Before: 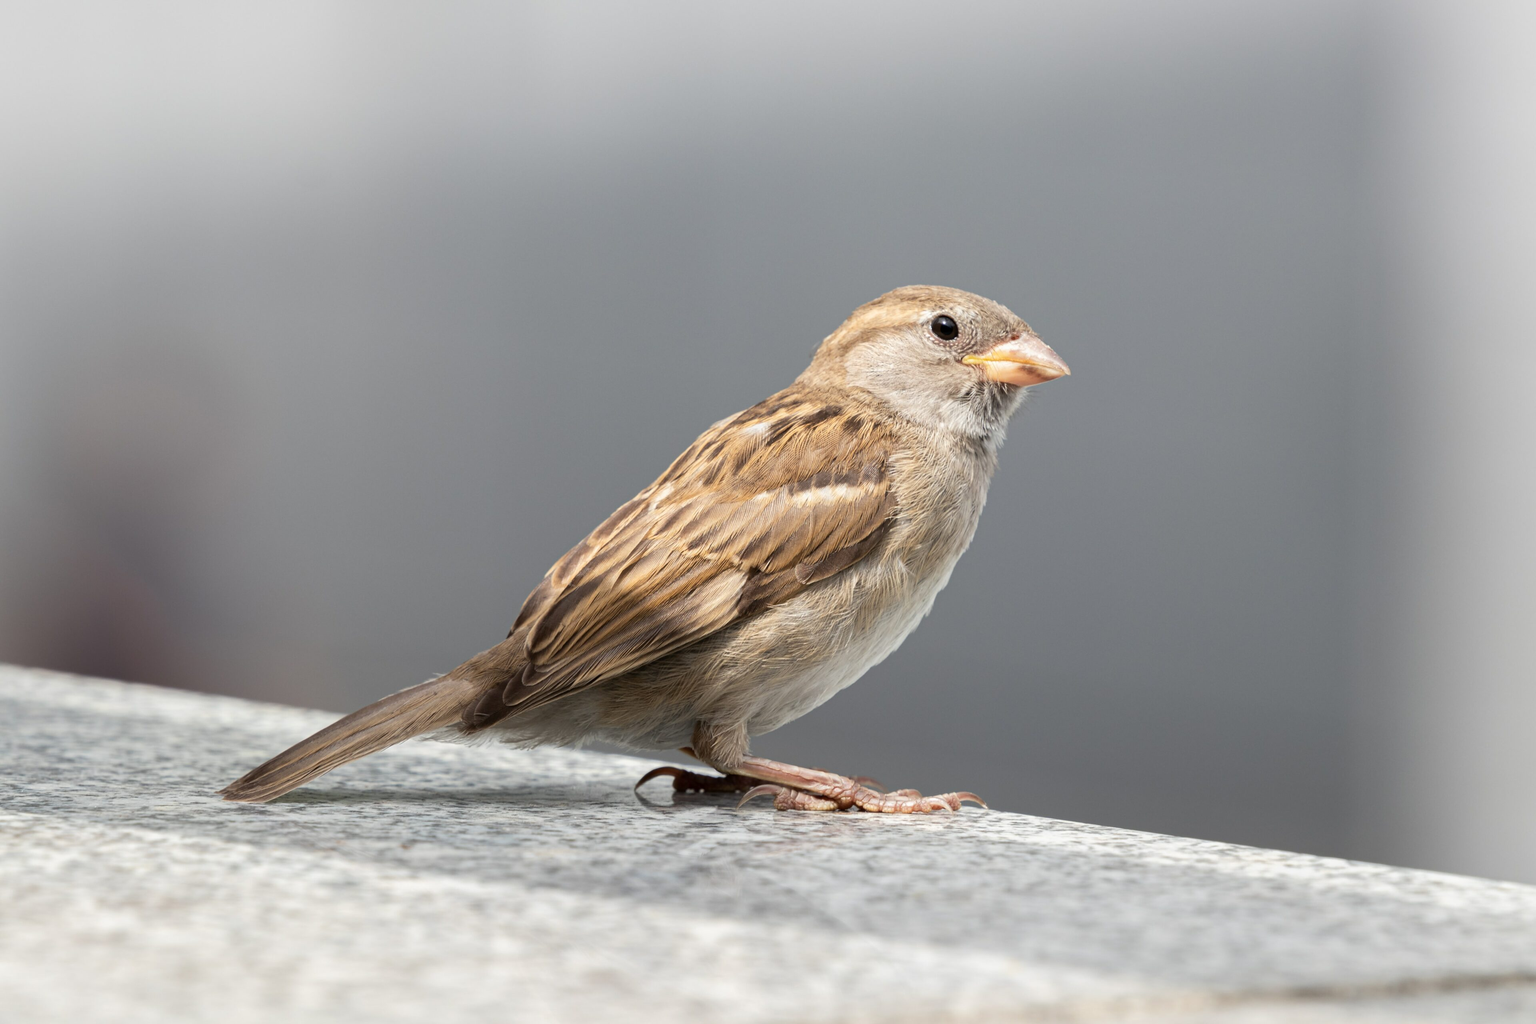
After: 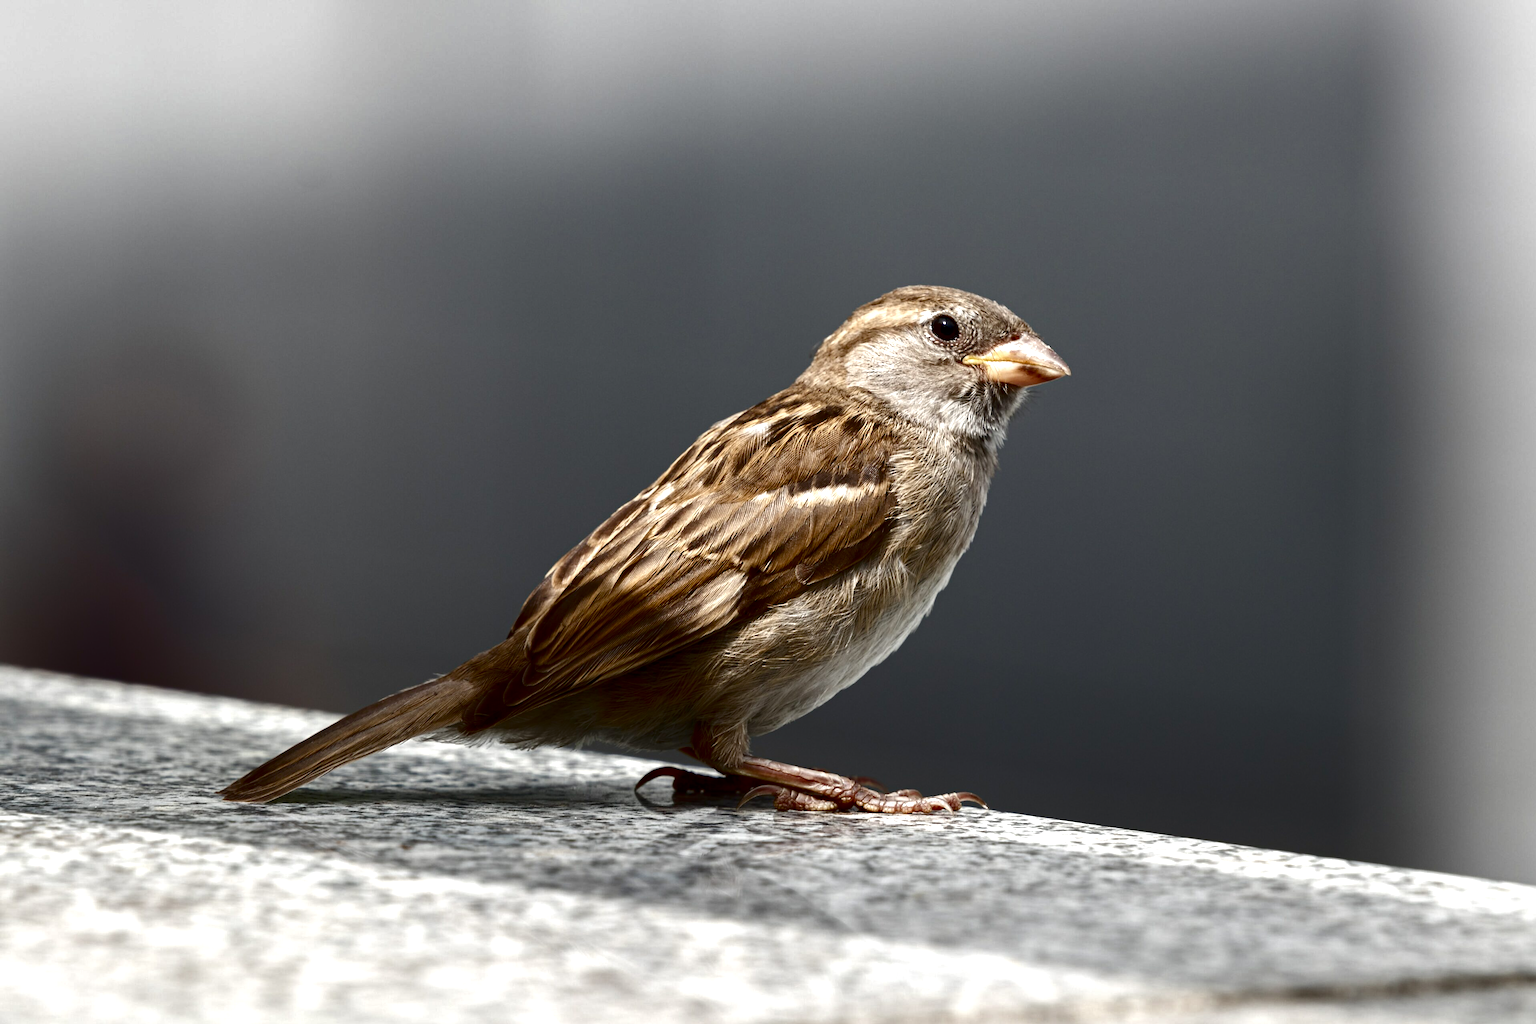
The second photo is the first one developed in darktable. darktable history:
contrast brightness saturation: brightness -0.52
color balance rgb: perceptual saturation grading › highlights -29.58%, perceptual saturation grading › mid-tones 29.47%, perceptual saturation grading › shadows 59.73%, perceptual brilliance grading › global brilliance -17.79%, perceptual brilliance grading › highlights 28.73%, global vibrance 15.44%
